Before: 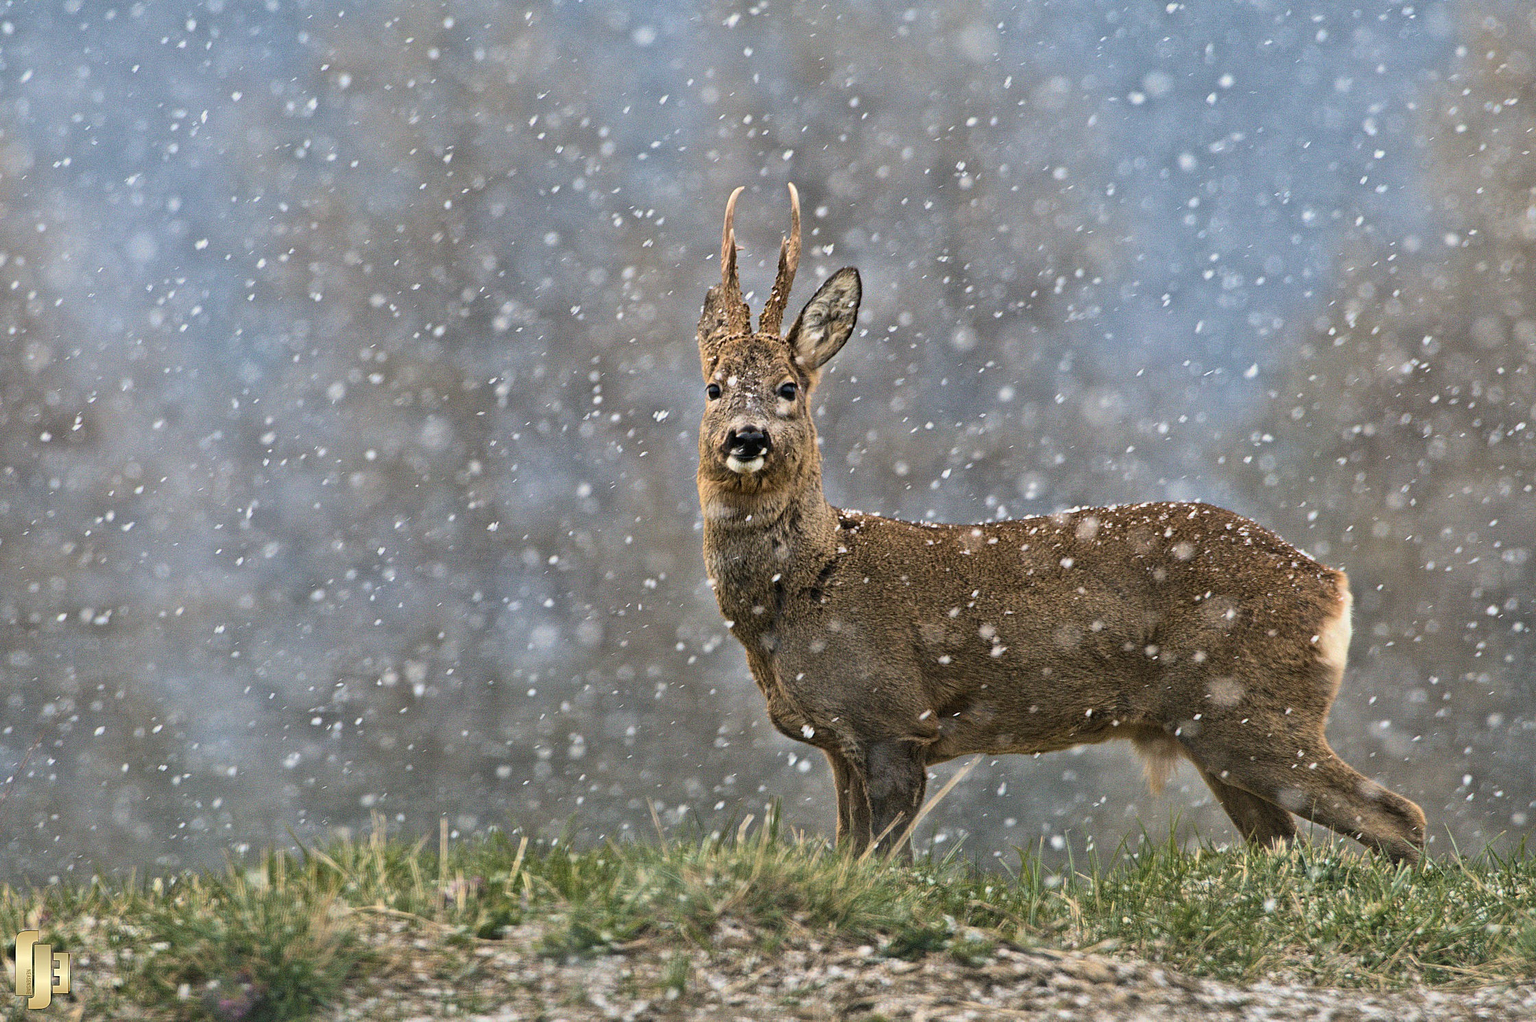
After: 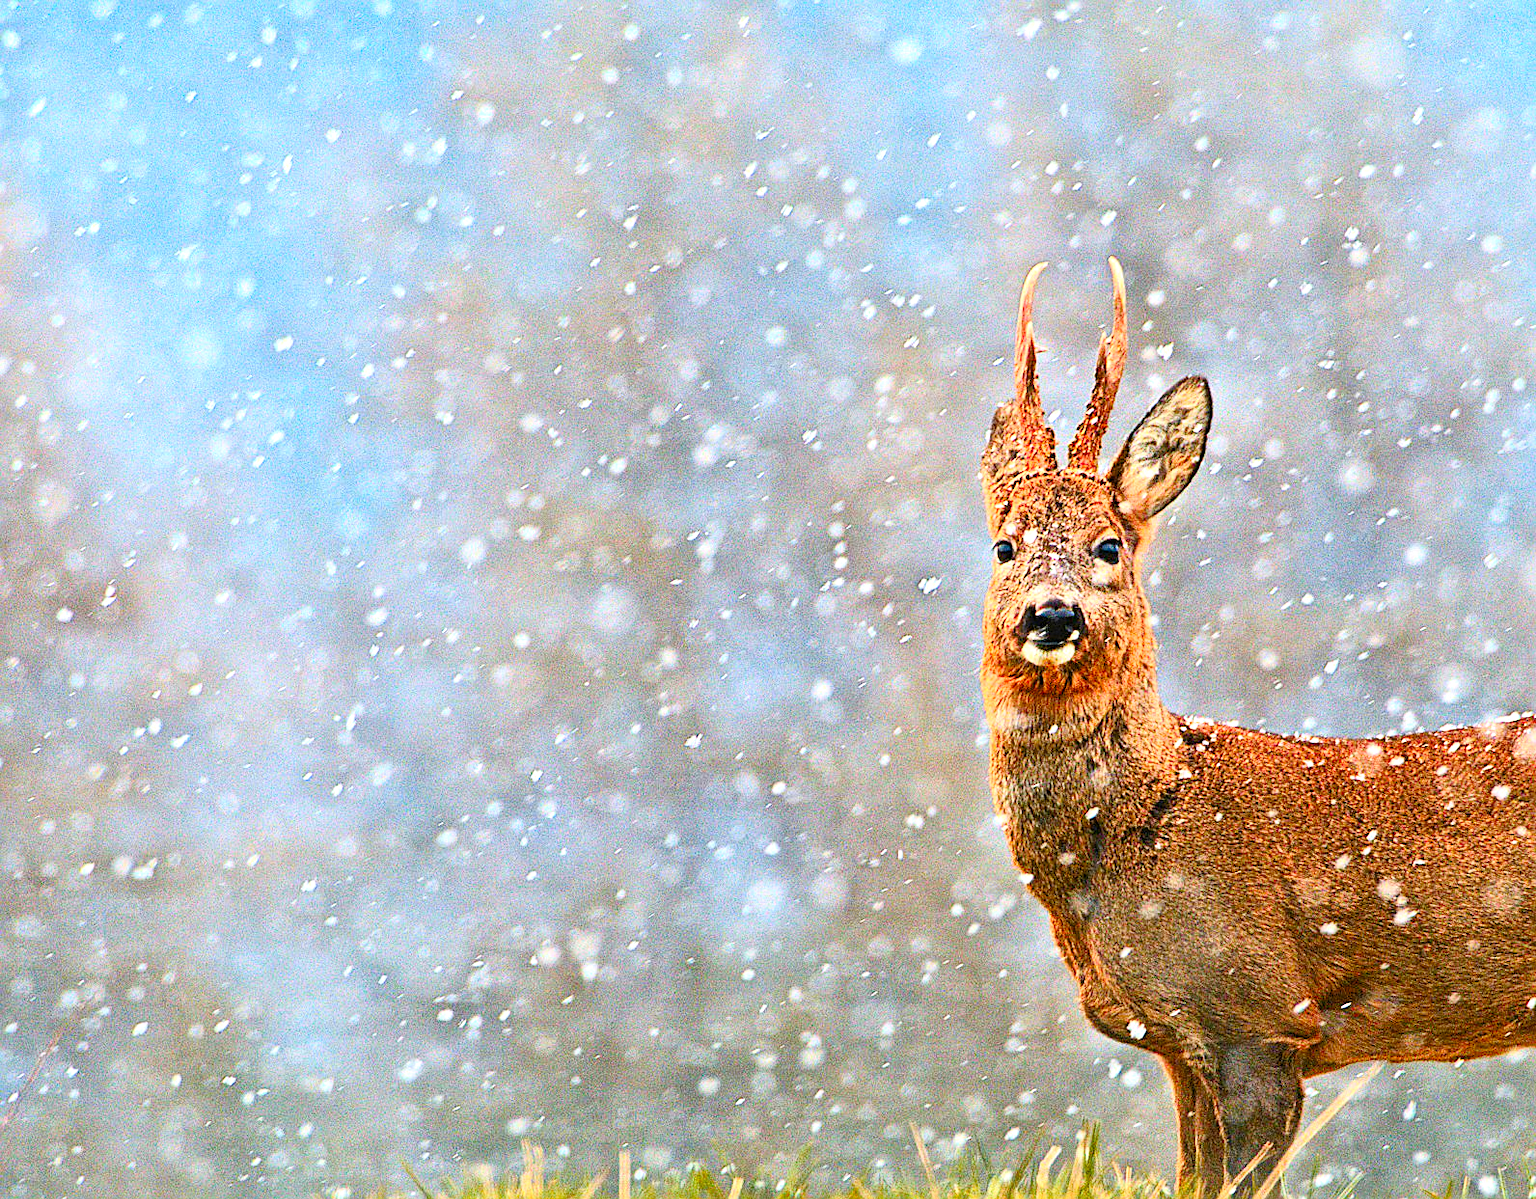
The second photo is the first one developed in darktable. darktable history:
exposure: exposure 0.217 EV, compensate highlight preservation false
color balance rgb: perceptual saturation grading › global saturation 25%, perceptual saturation grading › highlights -50%, perceptual saturation grading › shadows 30%, perceptual brilliance grading › global brilliance 12%, global vibrance 20%
tone equalizer: on, module defaults
crop: right 28.885%, bottom 16.626%
color zones: curves: ch1 [(0.235, 0.558) (0.75, 0.5)]; ch2 [(0.25, 0.462) (0.749, 0.457)], mix 40.67%
sharpen: on, module defaults
contrast equalizer: y [[0.5 ×6], [0.5 ×6], [0.5, 0.5, 0.501, 0.545, 0.707, 0.863], [0 ×6], [0 ×6]]
contrast brightness saturation: contrast 0.2, brightness 0.2, saturation 0.8
